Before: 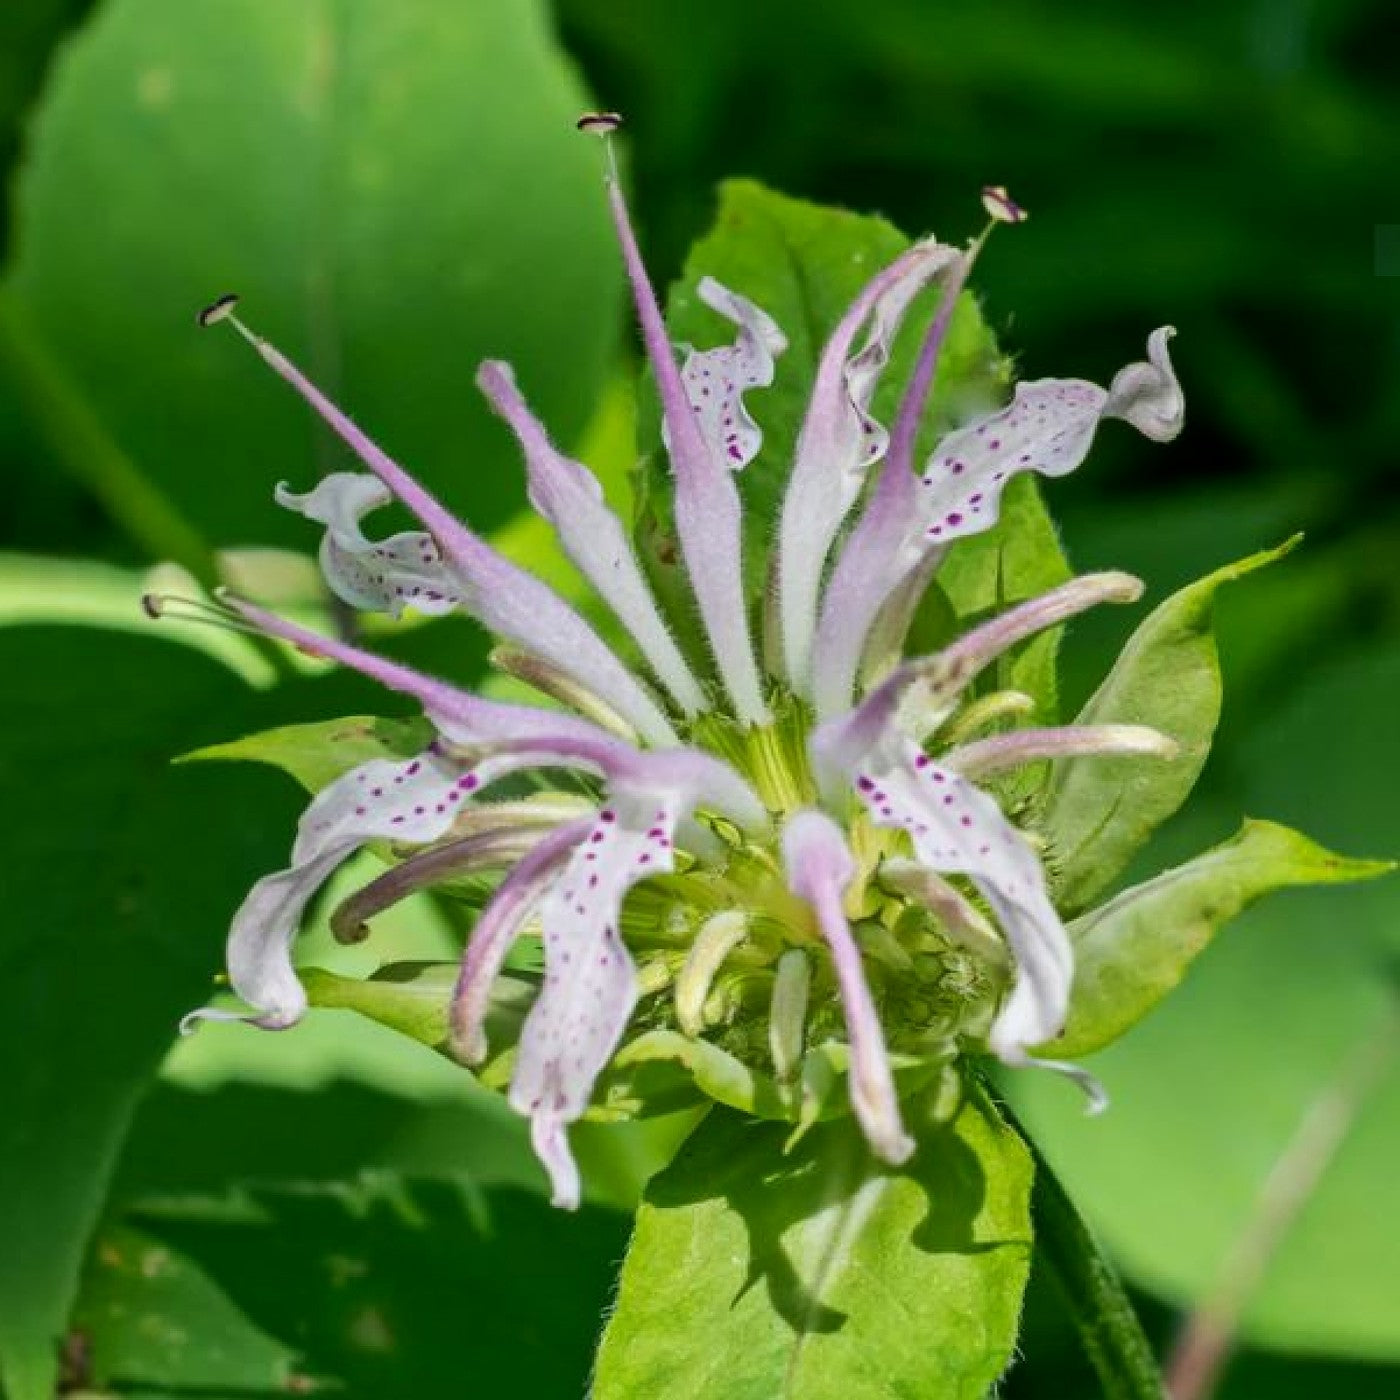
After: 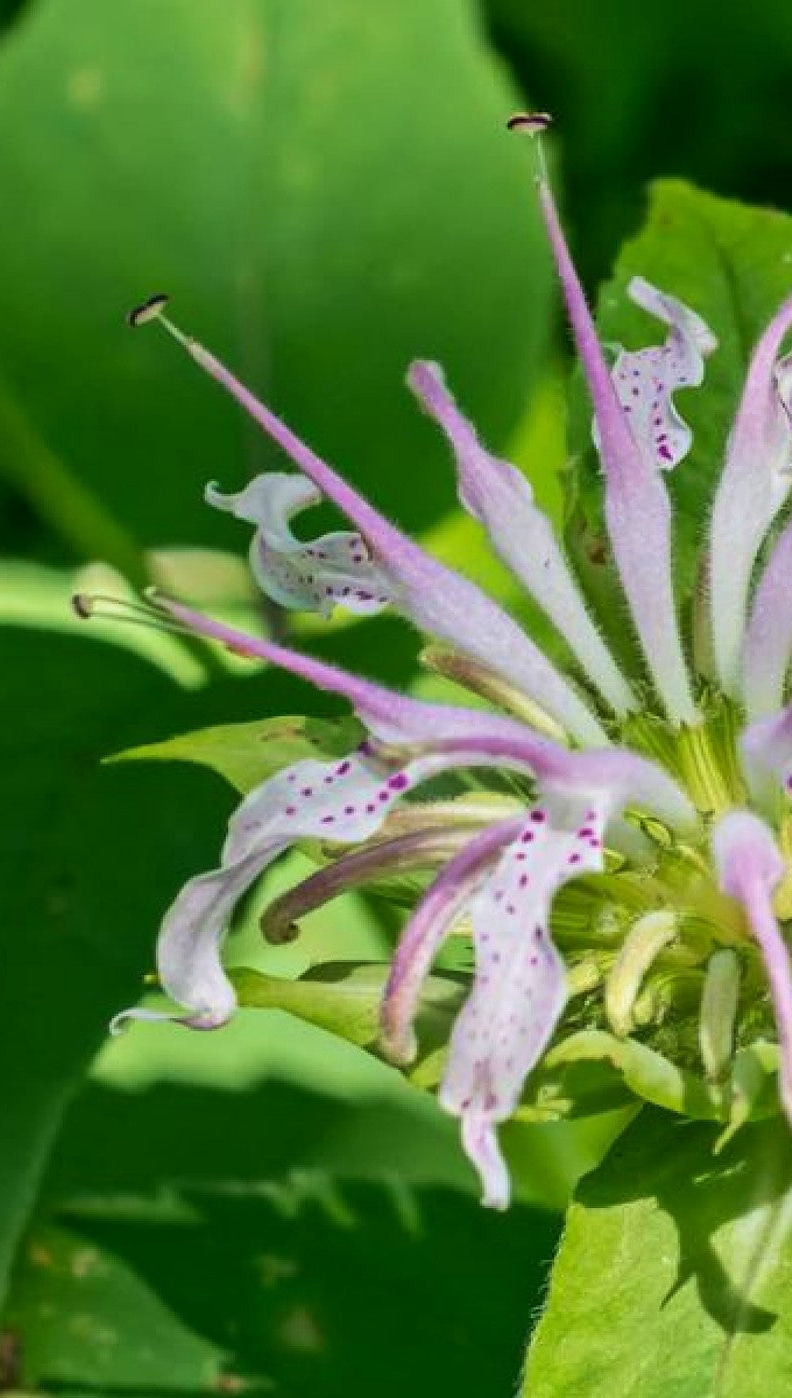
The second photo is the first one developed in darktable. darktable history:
velvia: strength 28.66%
crop: left 5.022%, right 38.351%
